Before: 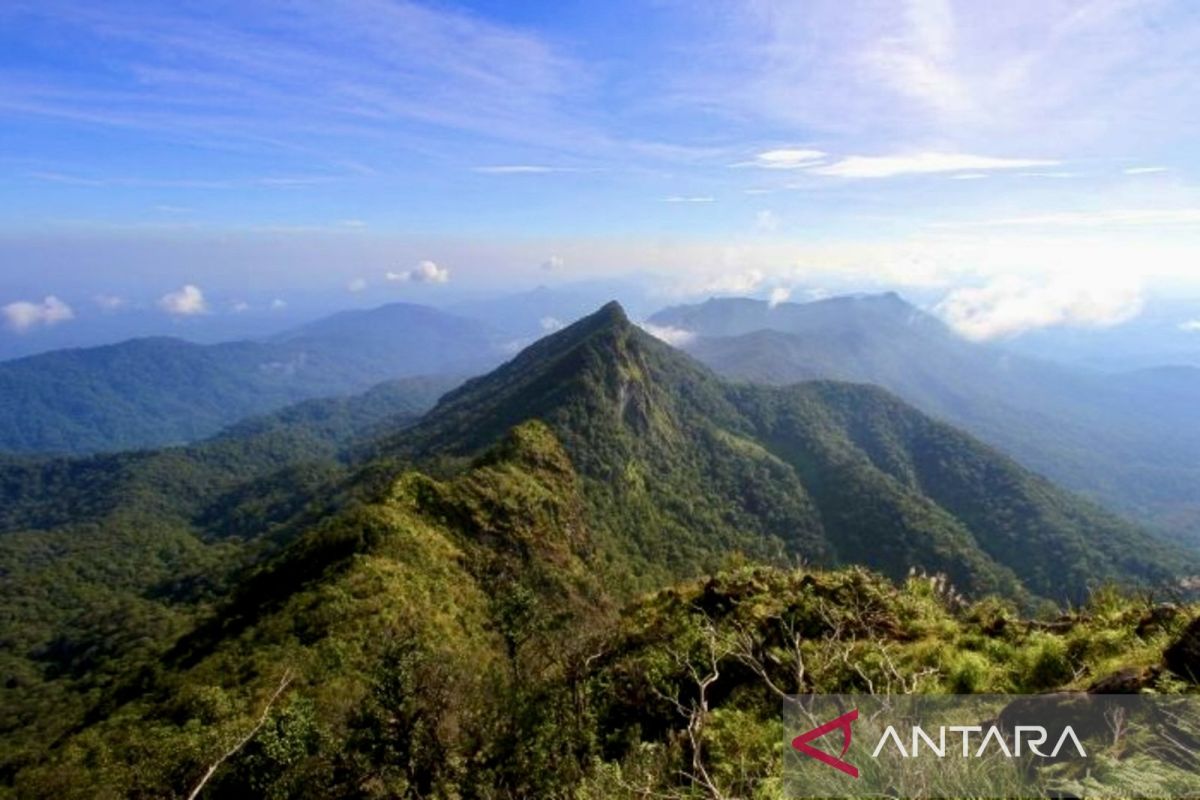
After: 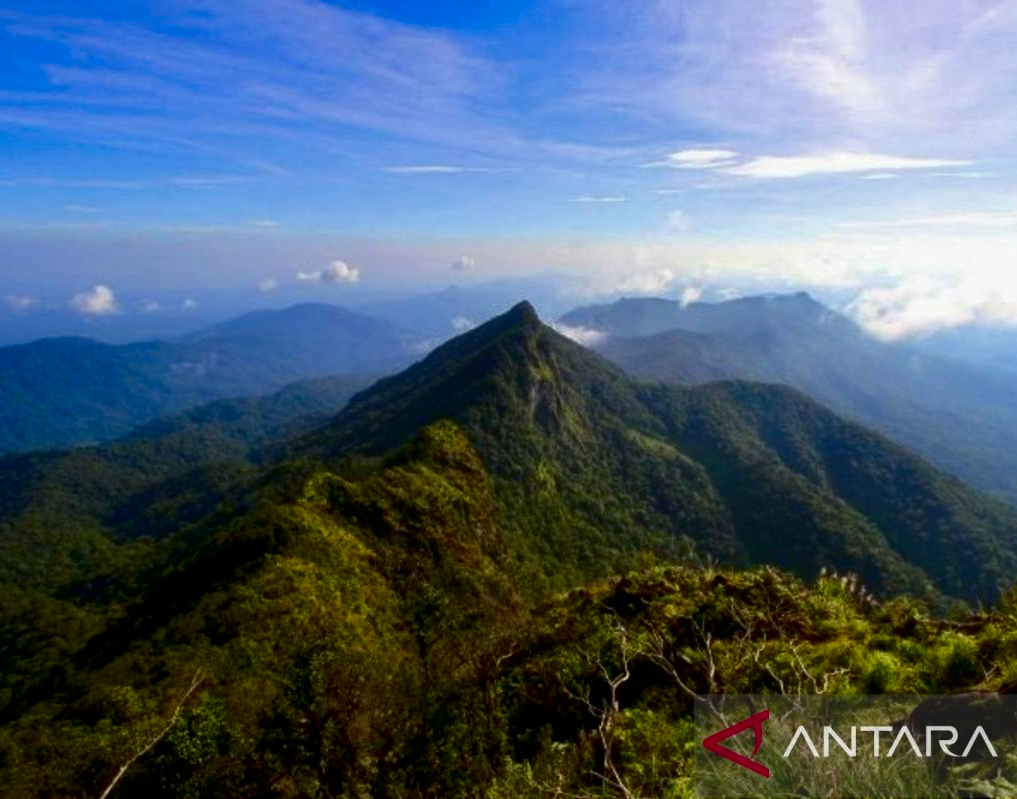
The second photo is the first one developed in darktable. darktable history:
contrast brightness saturation: brightness -0.251, saturation 0.202
crop: left 7.42%, right 7.801%
tone equalizer: on, module defaults
